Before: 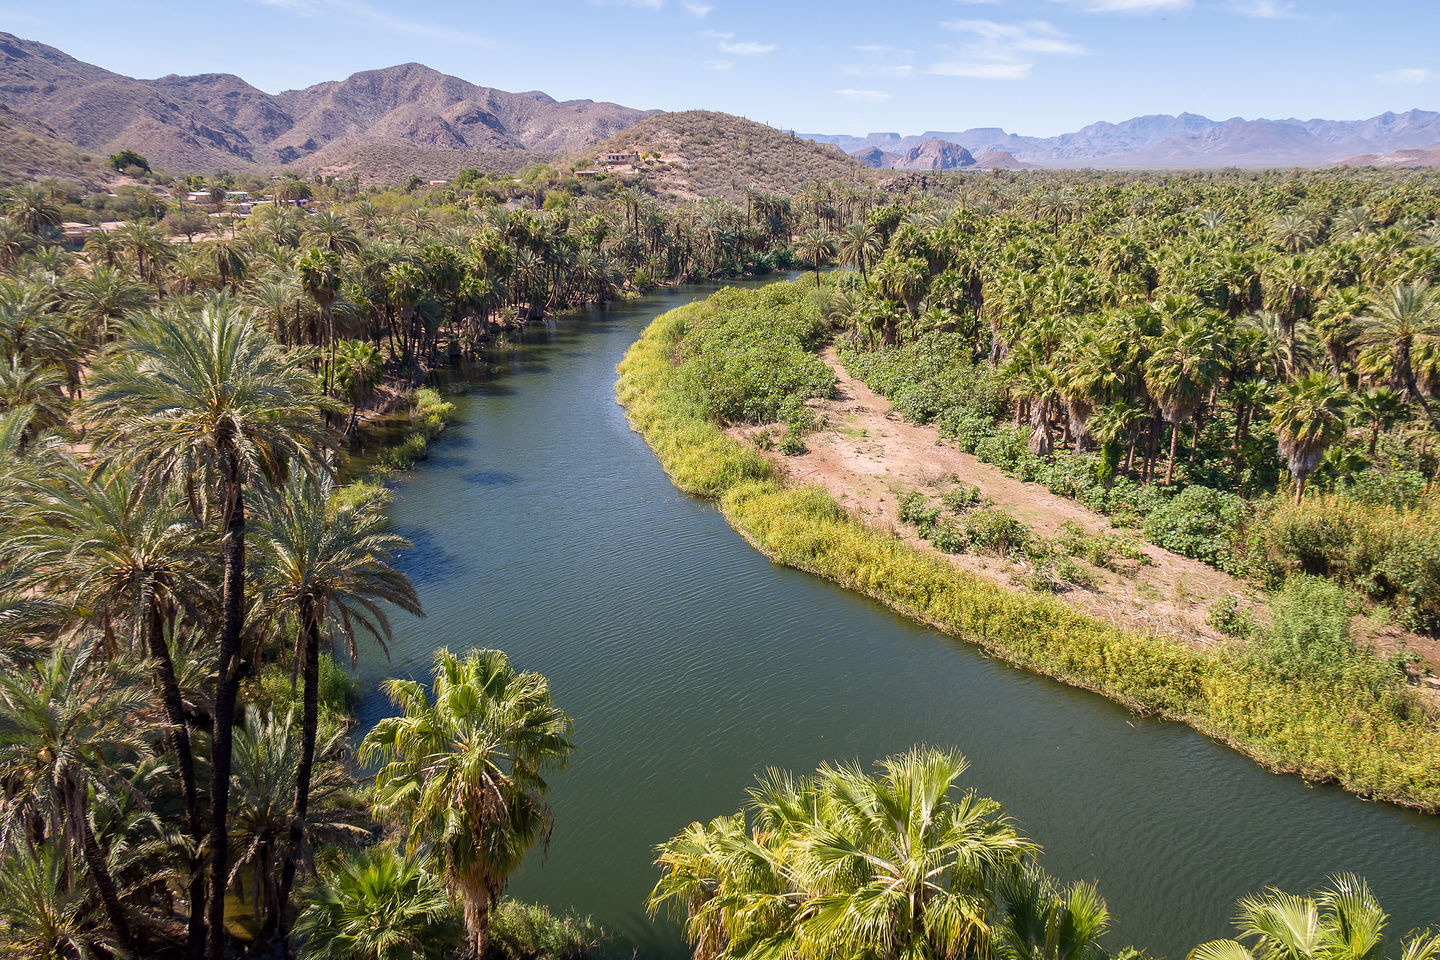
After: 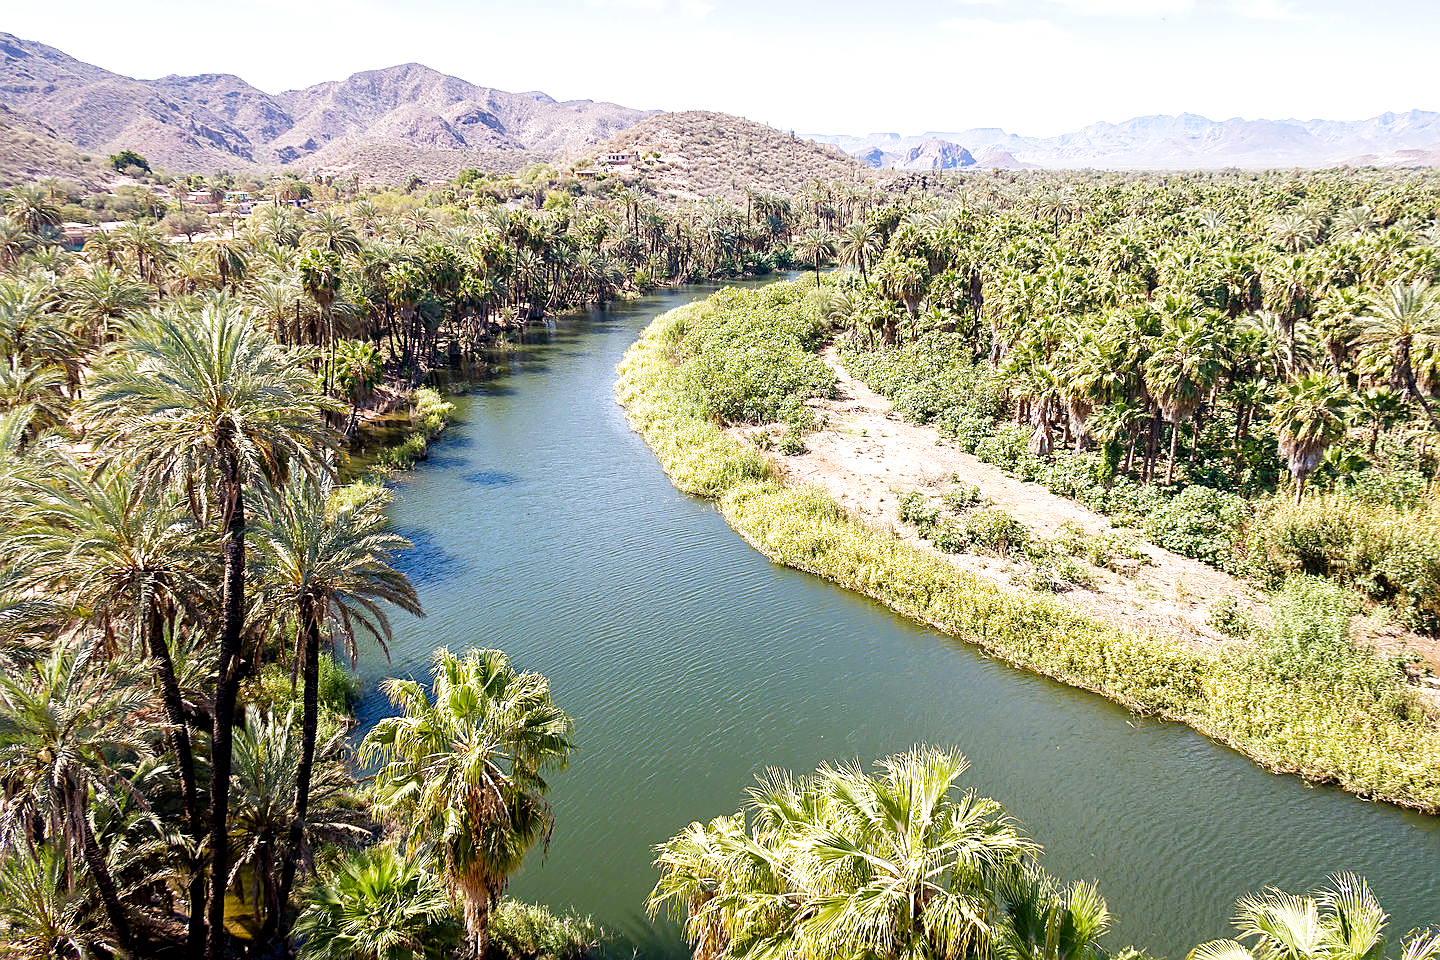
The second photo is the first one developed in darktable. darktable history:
sharpen: on, module defaults
filmic rgb: middle gray luminance 9.23%, black relative exposure -10.55 EV, white relative exposure 3.45 EV, threshold 6 EV, target black luminance 0%, hardness 5.98, latitude 59.69%, contrast 1.087, highlights saturation mix 5%, shadows ↔ highlights balance 29.23%, add noise in highlights 0, preserve chrominance no, color science v3 (2019), use custom middle-gray values true, iterations of high-quality reconstruction 0, contrast in highlights soft, enable highlight reconstruction true
levels: levels [0, 0.474, 0.947]
